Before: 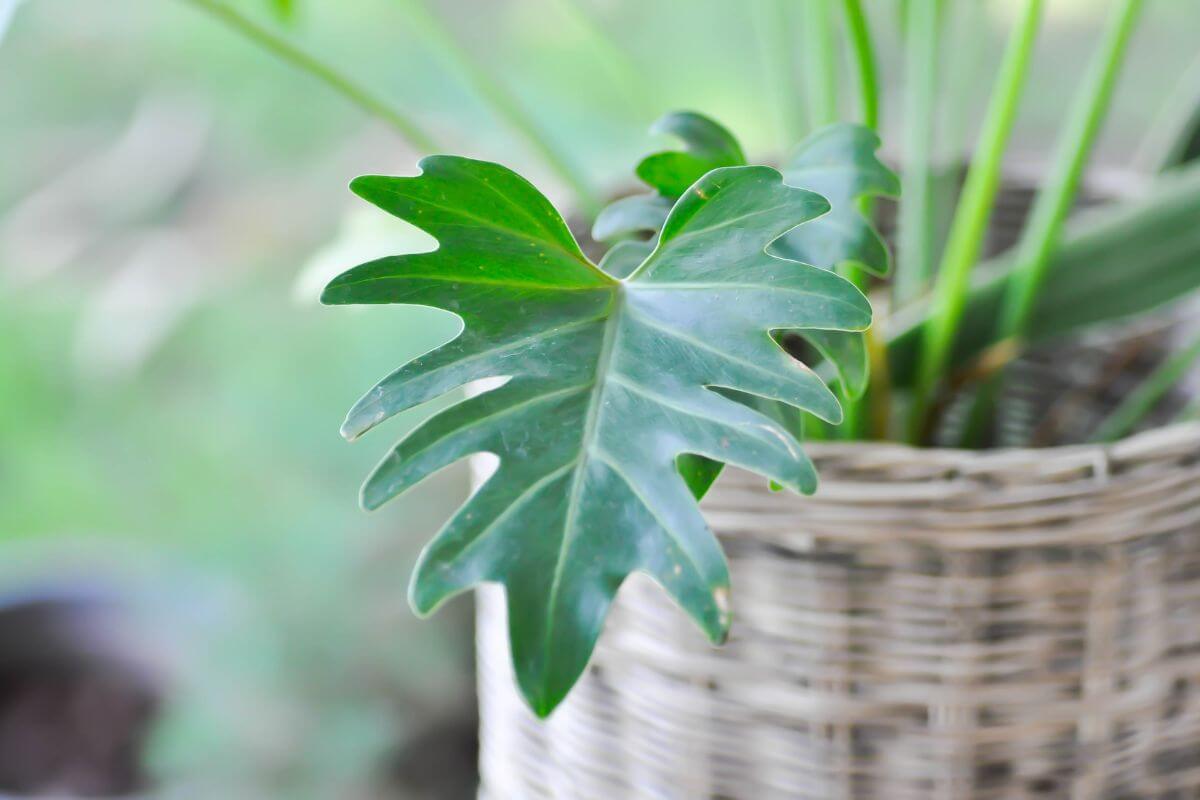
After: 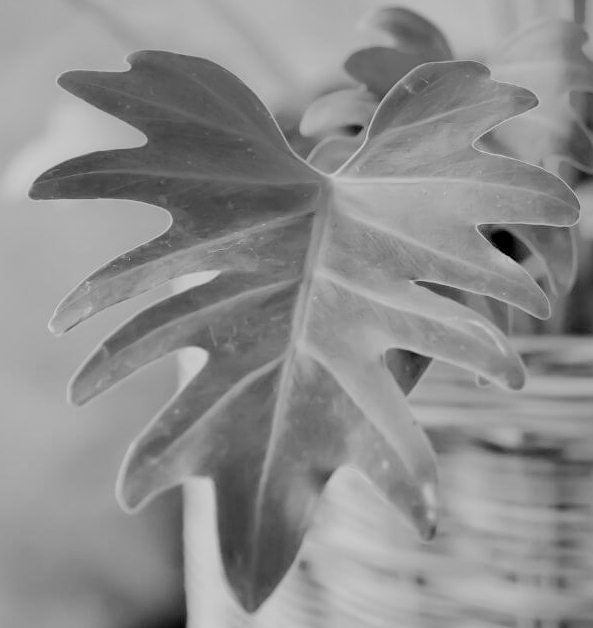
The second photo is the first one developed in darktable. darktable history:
crop and rotate: angle 0.02°, left 24.353%, top 13.219%, right 26.156%, bottom 8.224%
monochrome: a -11.7, b 1.62, size 0.5, highlights 0.38
contrast brightness saturation: saturation -0.04
exposure: black level correction 0.029, exposure -0.073 EV, compensate highlight preservation false
filmic rgb: black relative exposure -7.65 EV, white relative exposure 4.56 EV, hardness 3.61
